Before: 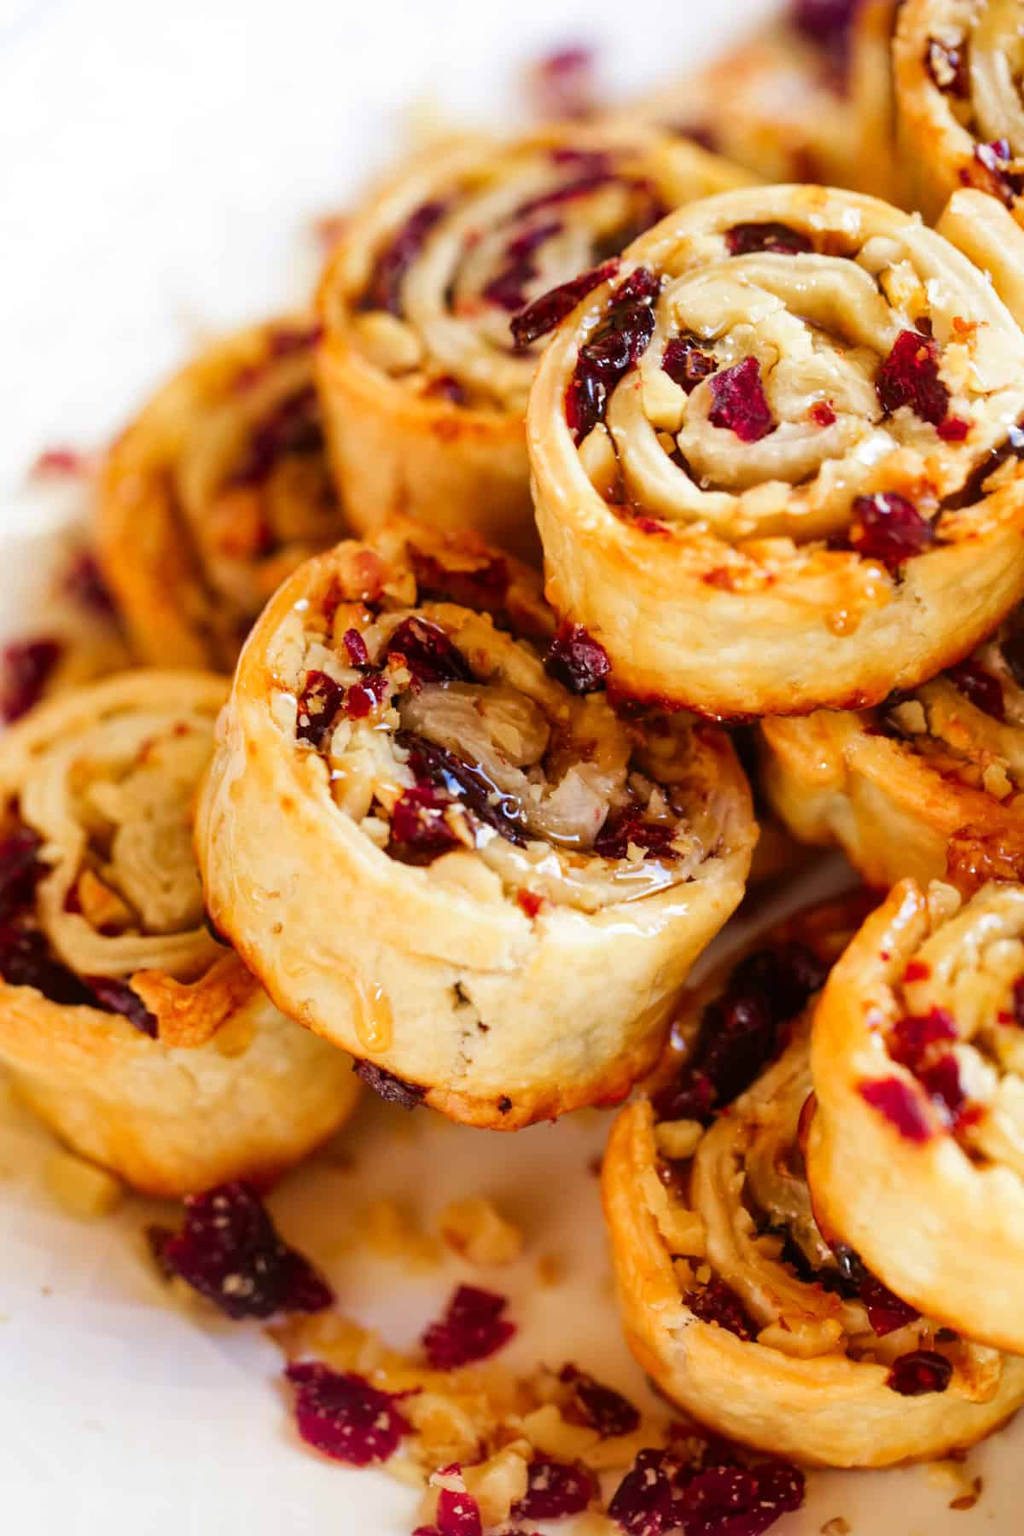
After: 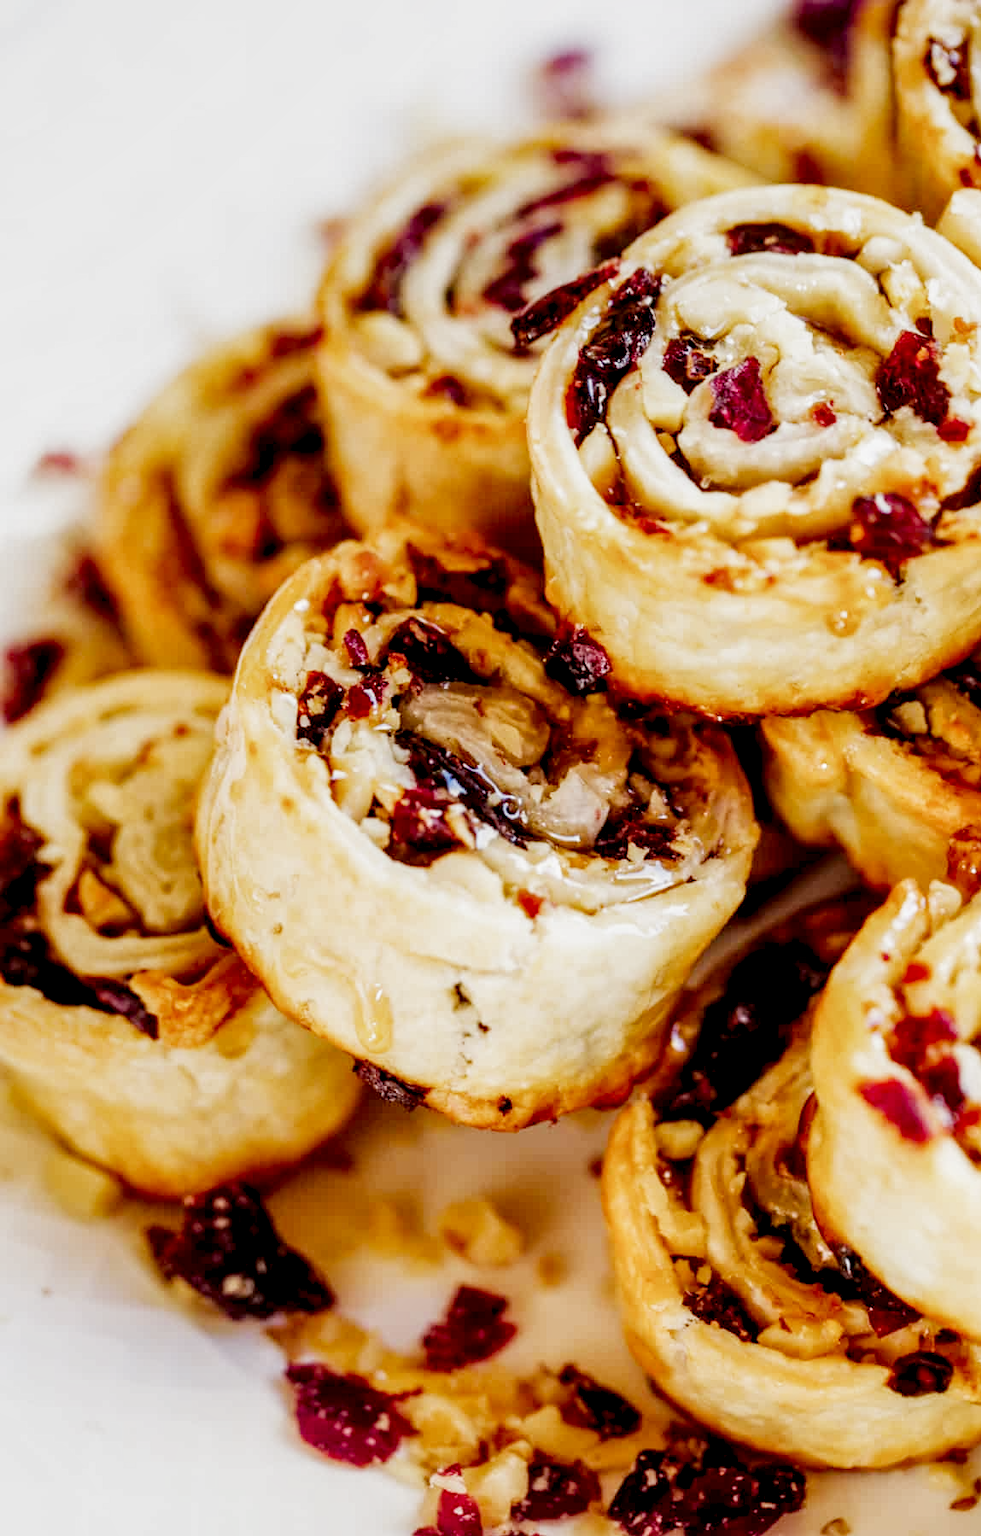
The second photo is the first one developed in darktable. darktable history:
local contrast: highlights 60%, shadows 61%, detail 160%
crop: right 4.132%, bottom 0.038%
exposure: black level correction 0, exposure 0.498 EV, compensate highlight preservation false
filmic rgb: black relative exposure -7.65 EV, white relative exposure 4.56 EV, hardness 3.61, preserve chrominance no, color science v3 (2019), use custom middle-gray values true
